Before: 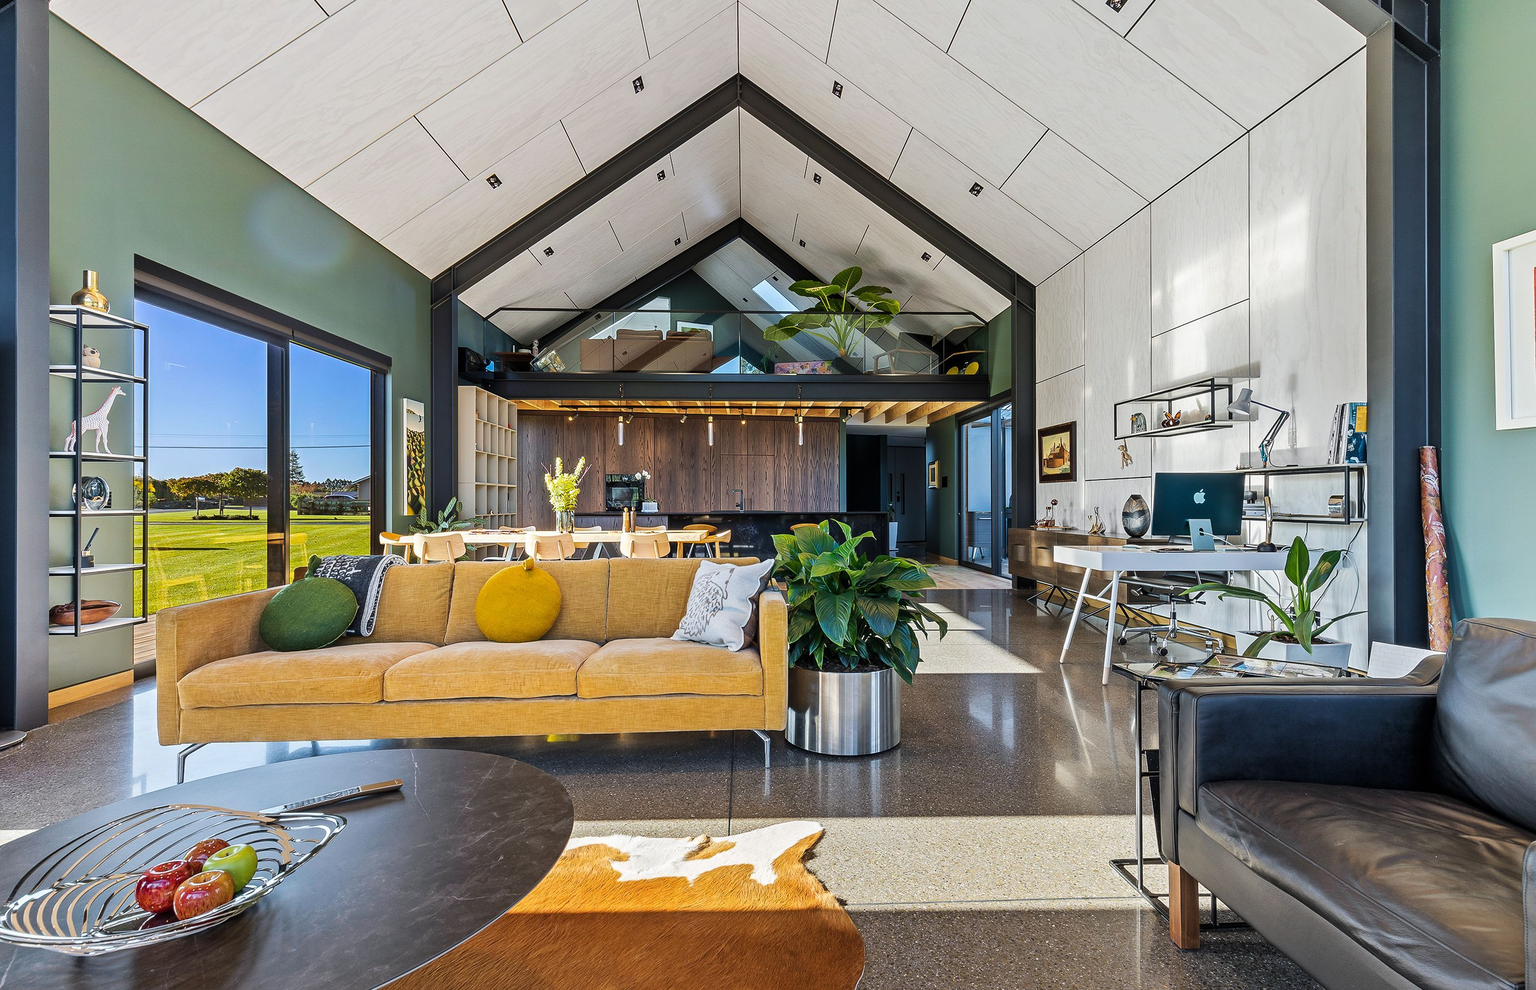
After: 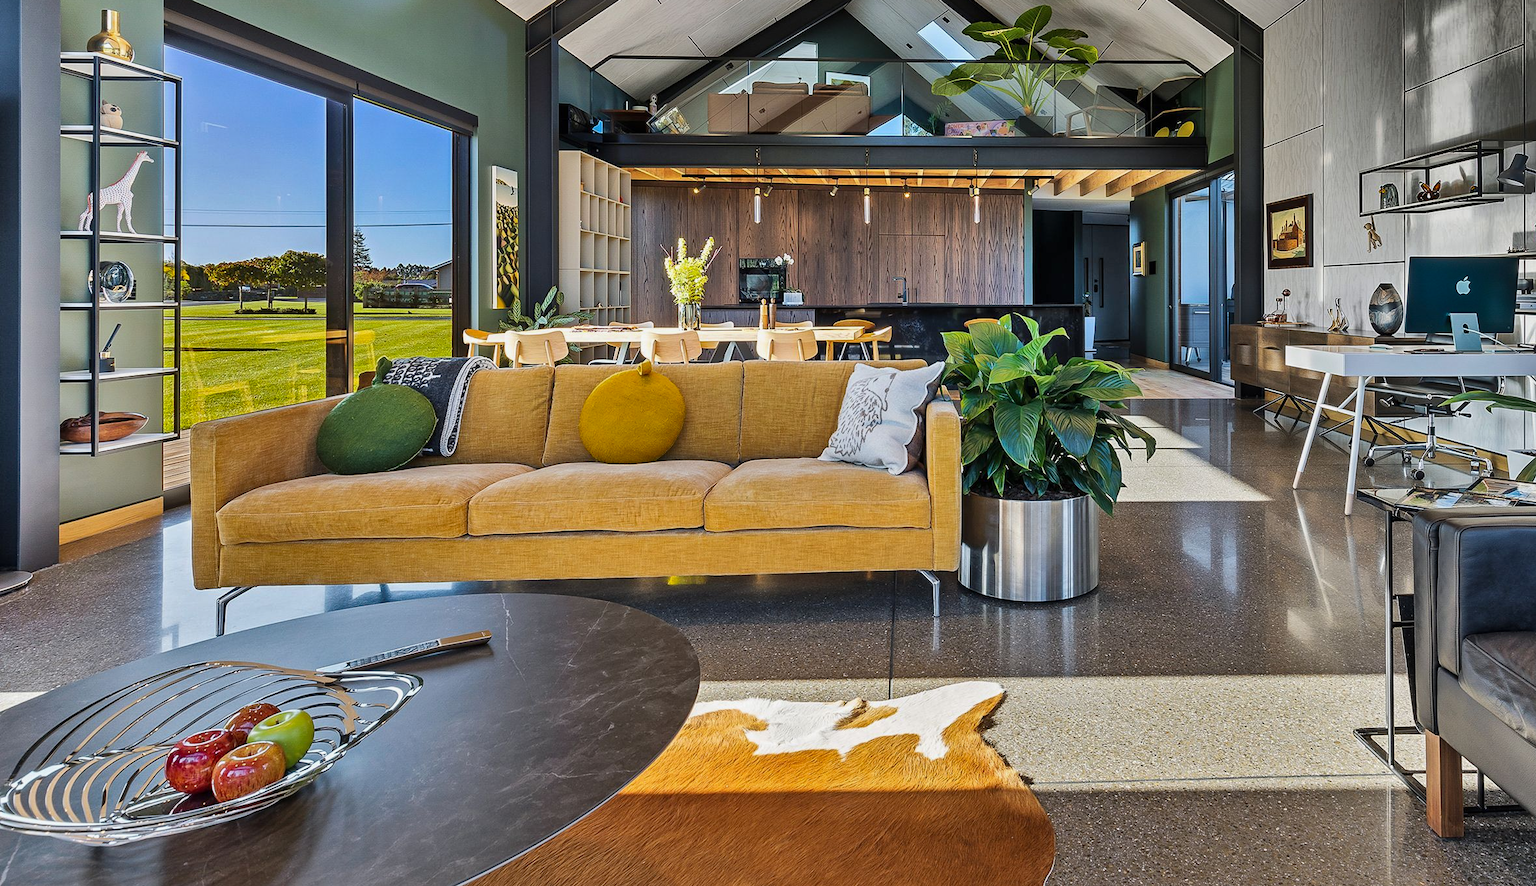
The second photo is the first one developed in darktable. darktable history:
crop: top 26.547%, right 18.013%
exposure: compensate exposure bias true, compensate highlight preservation false
shadows and highlights: radius 124.23, shadows 98.65, white point adjustment -2.92, highlights -98.69, soften with gaussian
